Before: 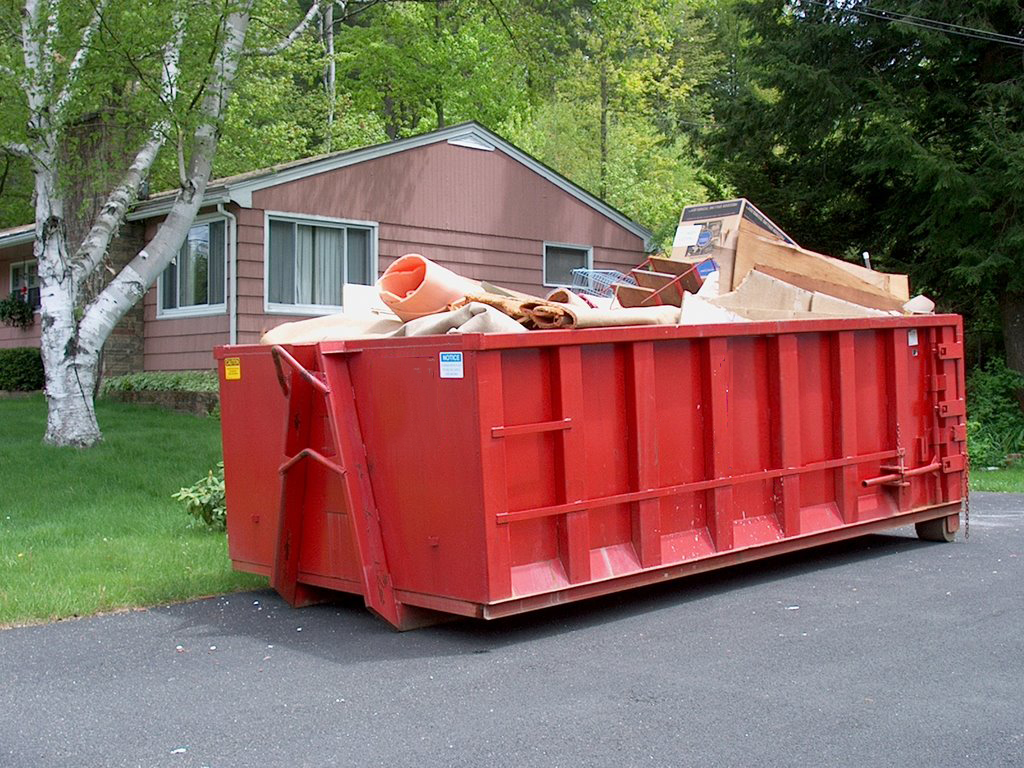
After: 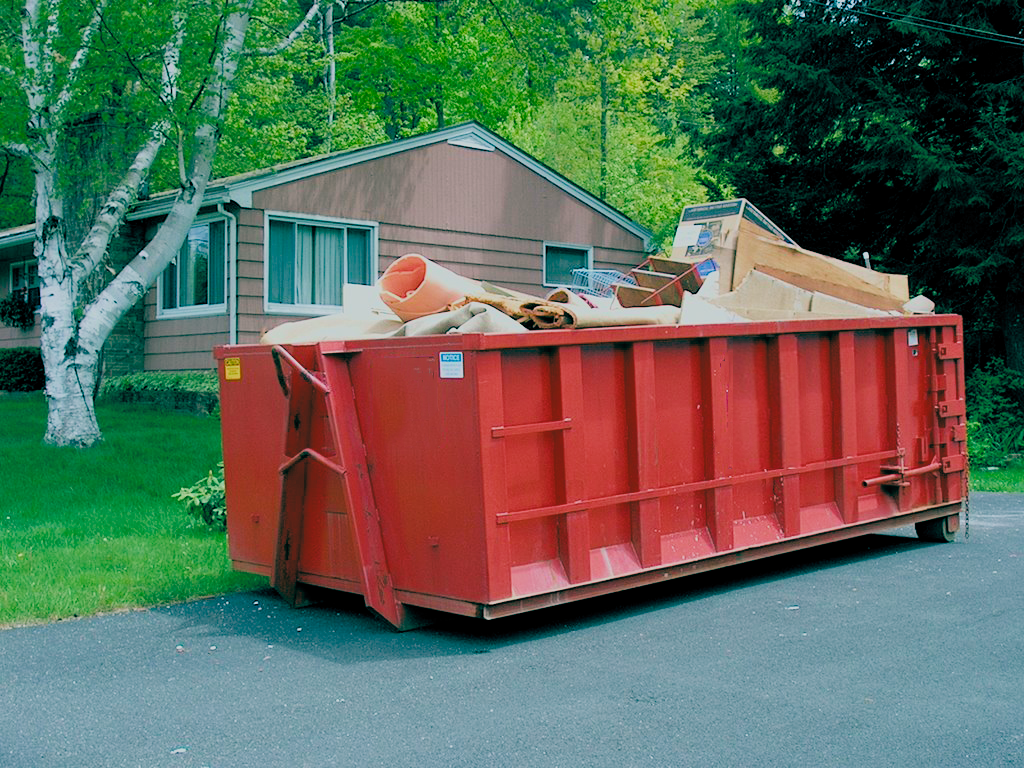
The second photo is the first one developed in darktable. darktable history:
exposure: compensate highlight preservation false
color balance rgb: global offset › luminance -0.55%, global offset › chroma 0.907%, global offset › hue 175.18°, linear chroma grading › global chroma 9.847%, perceptual saturation grading › global saturation 19.707%, global vibrance 10.033%
filmic rgb: black relative exposure -7.65 EV, white relative exposure 4.56 EV, threshold 2.98 EV, hardness 3.61, color science v4 (2020), enable highlight reconstruction true
